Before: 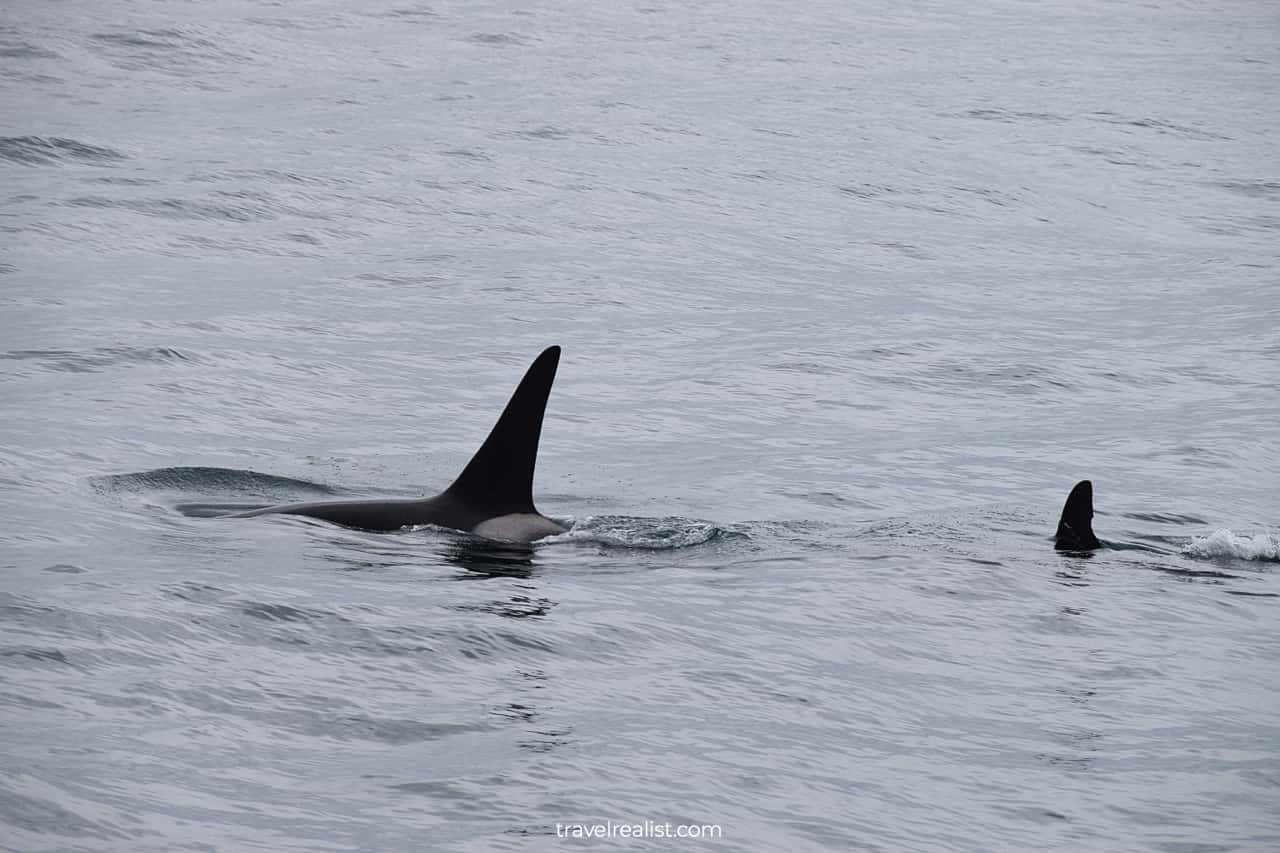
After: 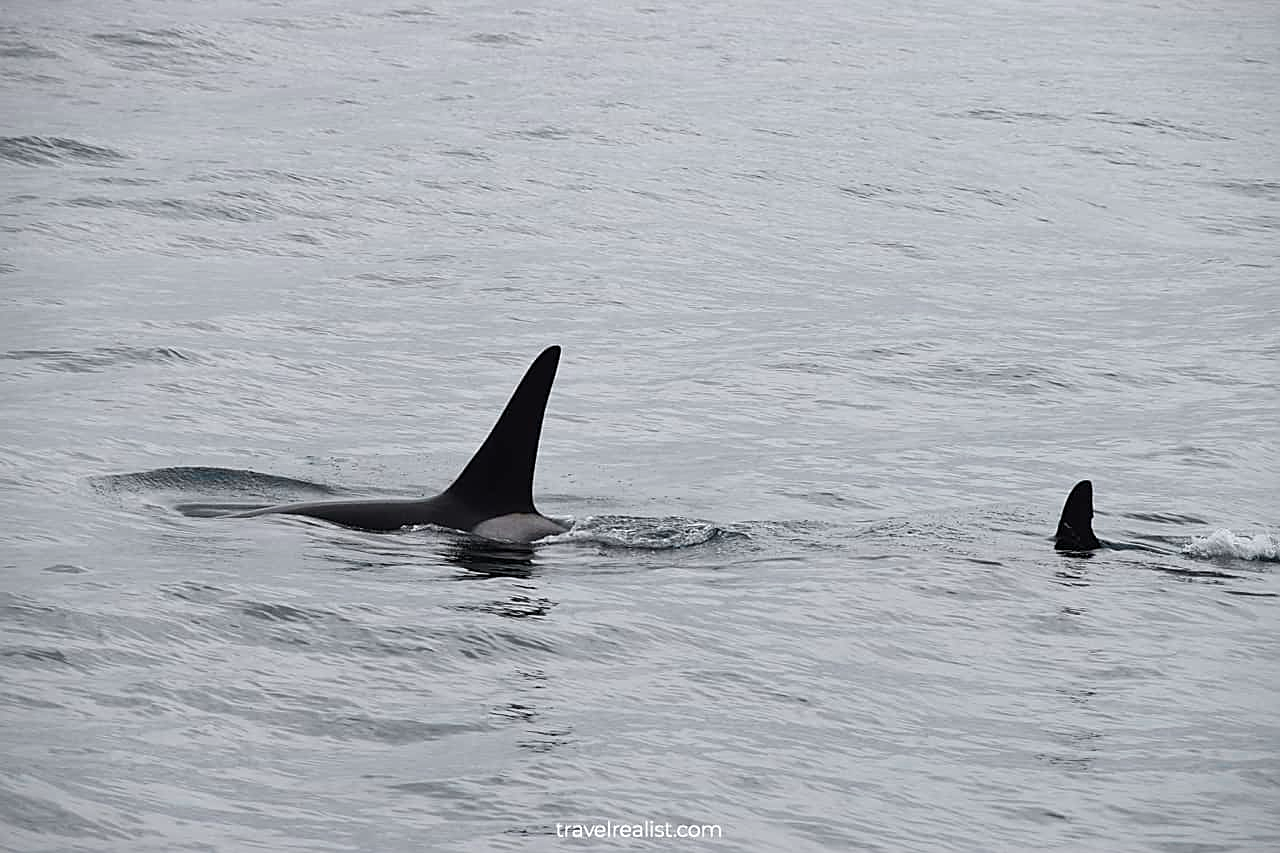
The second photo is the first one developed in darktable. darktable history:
sharpen: on, module defaults
color zones: curves: ch0 [(0, 0.533) (0.126, 0.533) (0.234, 0.533) (0.368, 0.357) (0.5, 0.5) (0.625, 0.5) (0.74, 0.637) (0.875, 0.5)]; ch1 [(0.004, 0.708) (0.129, 0.662) (0.25, 0.5) (0.375, 0.331) (0.496, 0.396) (0.625, 0.649) (0.739, 0.26) (0.875, 0.5) (1, 0.478)]; ch2 [(0, 0.409) (0.132, 0.403) (0.236, 0.558) (0.379, 0.448) (0.5, 0.5) (0.625, 0.5) (0.691, 0.39) (0.875, 0.5)]
